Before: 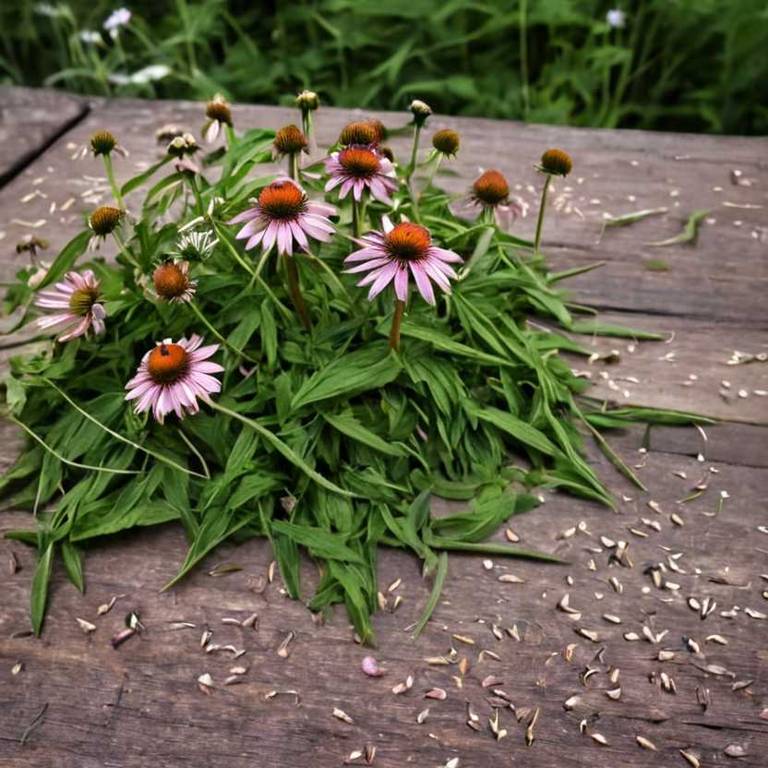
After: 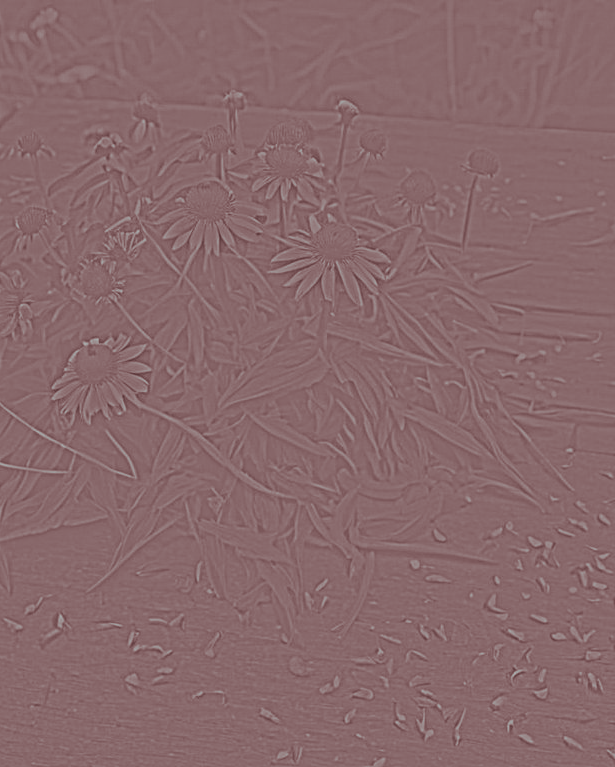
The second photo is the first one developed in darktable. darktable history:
local contrast: on, module defaults
exposure: black level correction 0, exposure 0.5 EV, compensate highlight preservation false
split-toning: shadows › hue 360°
levels: levels [0.026, 0.507, 0.987]
highpass: sharpness 5.84%, contrast boost 8.44%
crop and rotate: left 9.597%, right 10.195%
